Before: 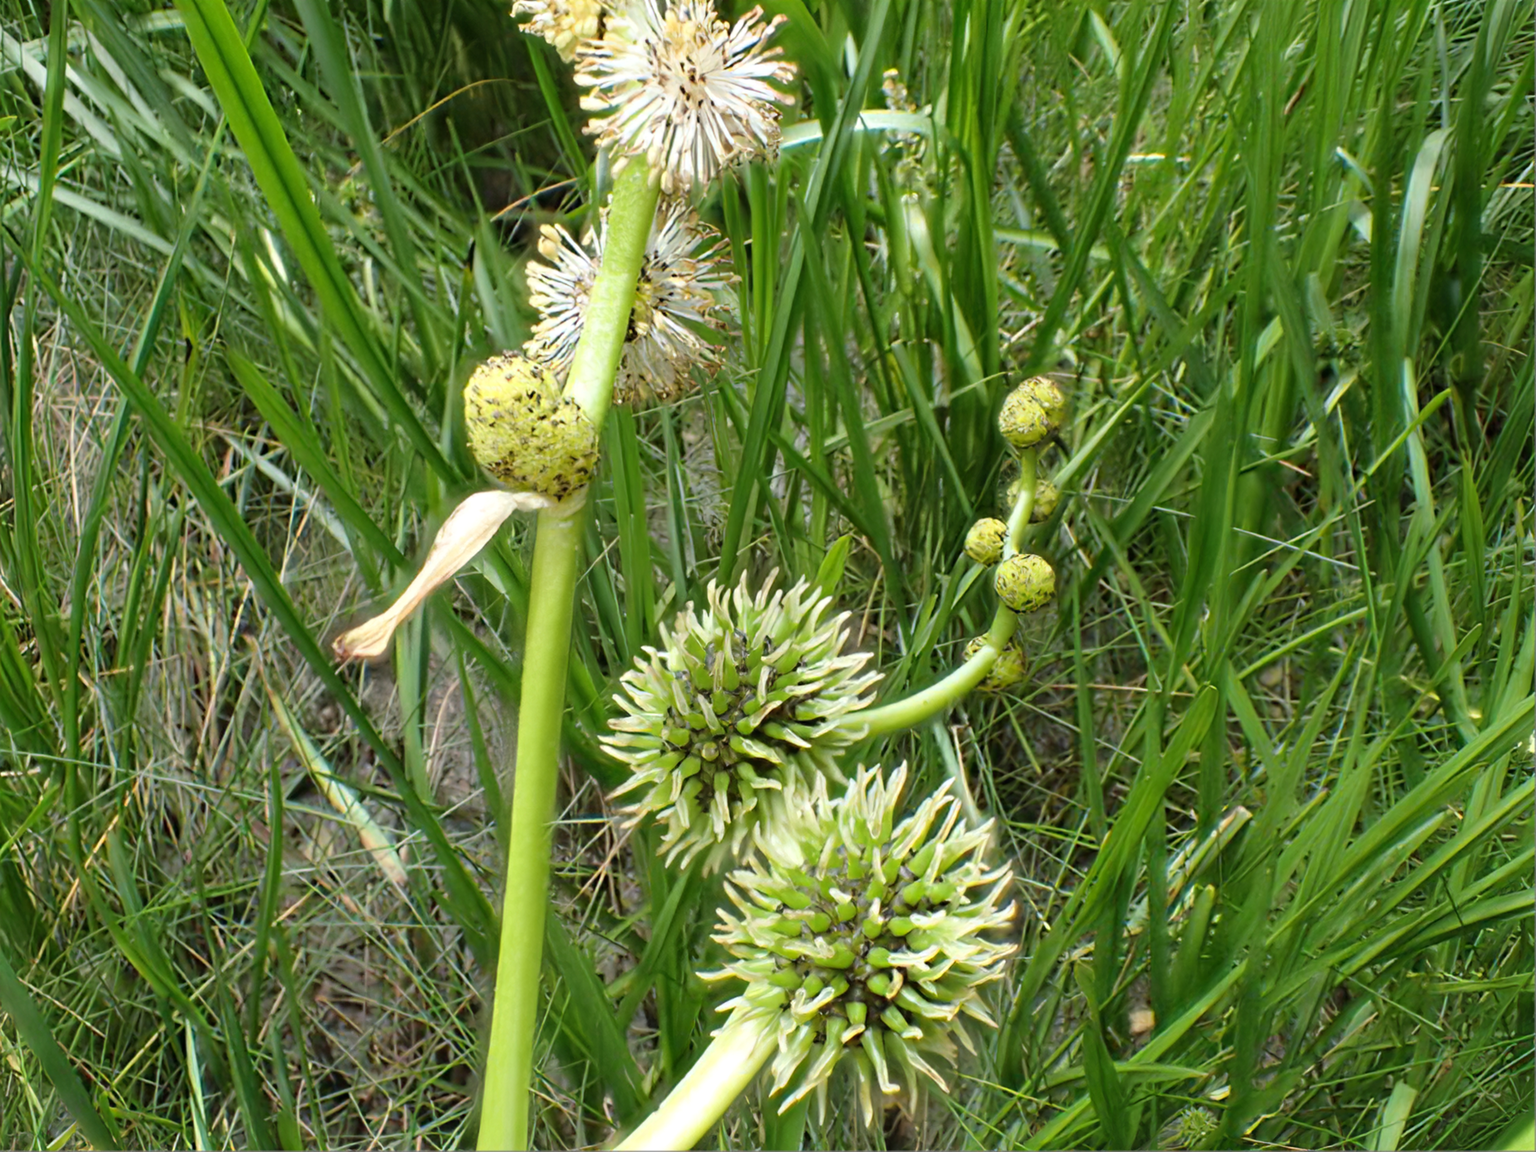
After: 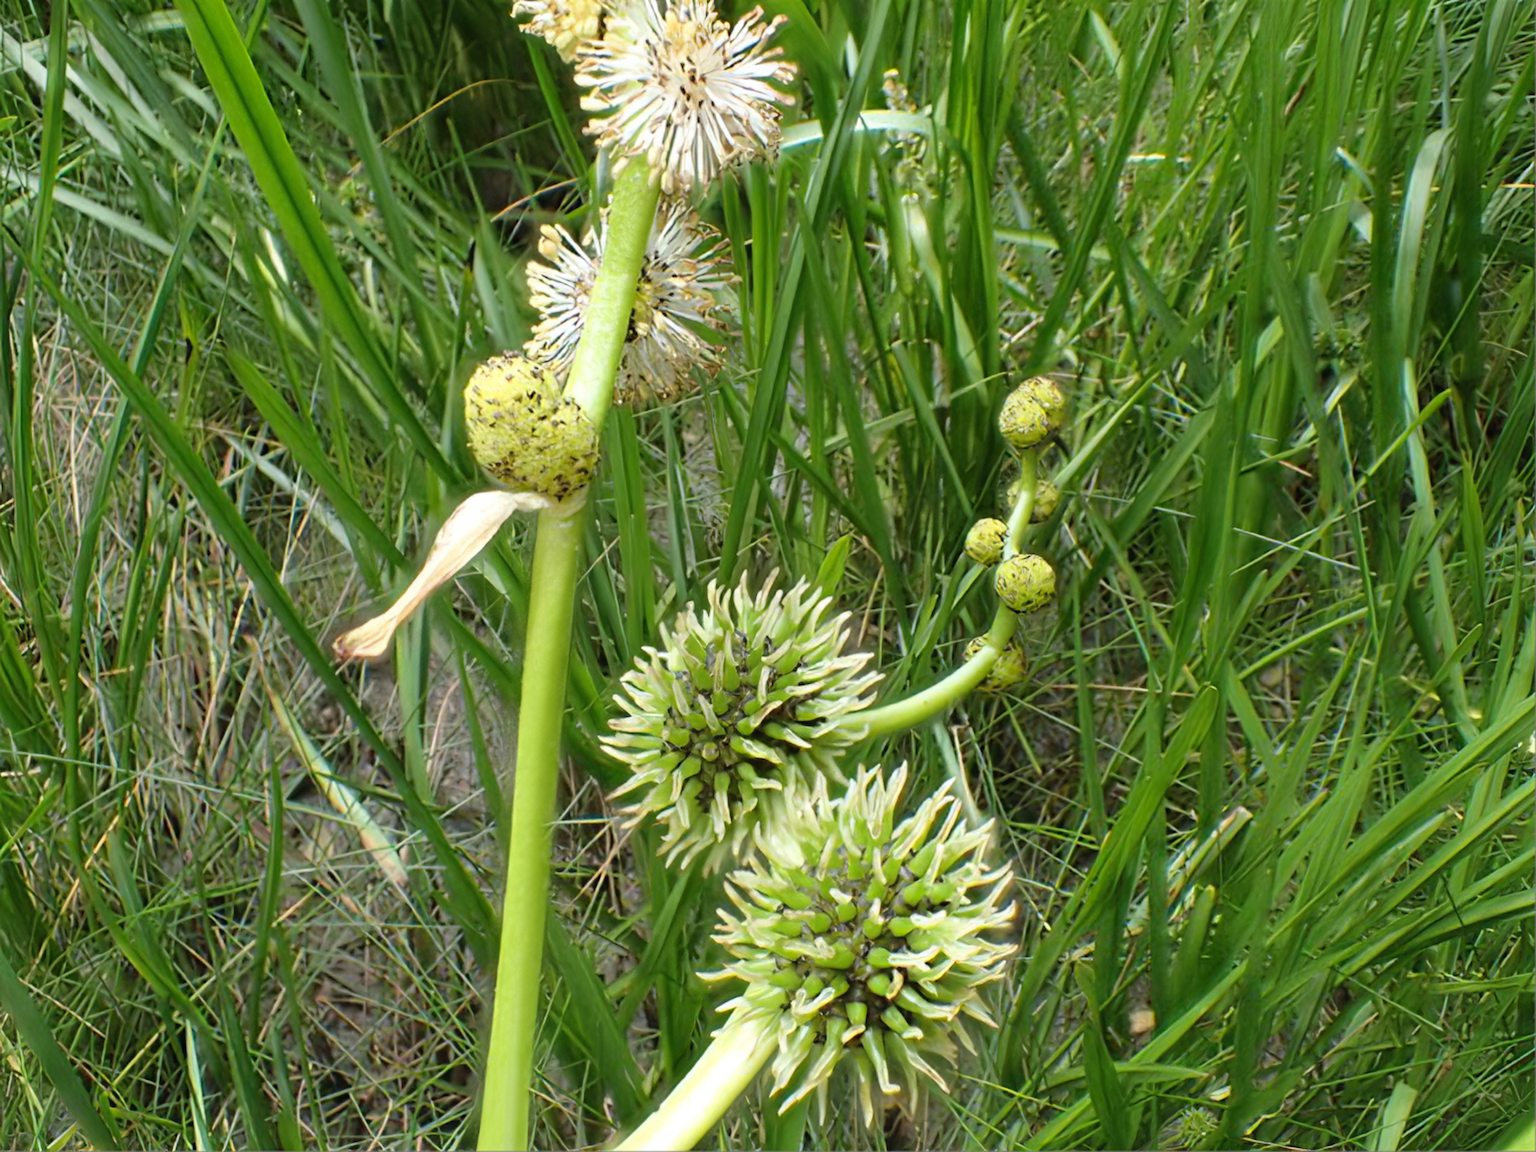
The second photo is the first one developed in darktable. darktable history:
exposure: compensate highlight preservation false
contrast equalizer: y [[0.5, 0.5, 0.478, 0.5, 0.5, 0.5], [0.5 ×6], [0.5 ×6], [0 ×6], [0 ×6]]
